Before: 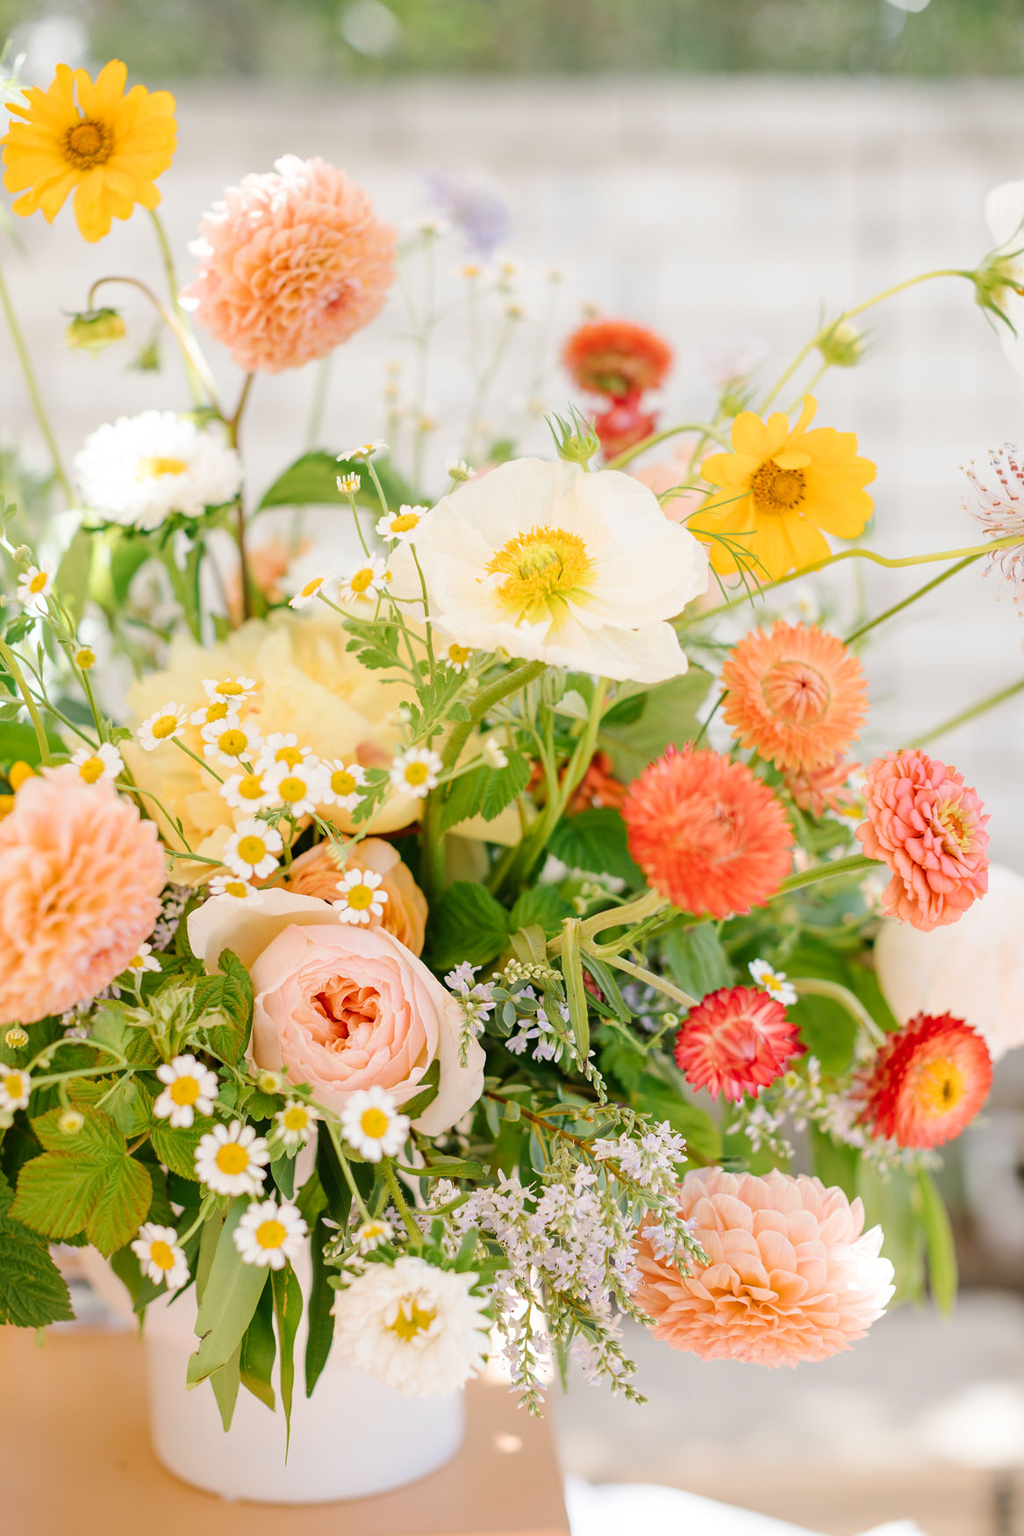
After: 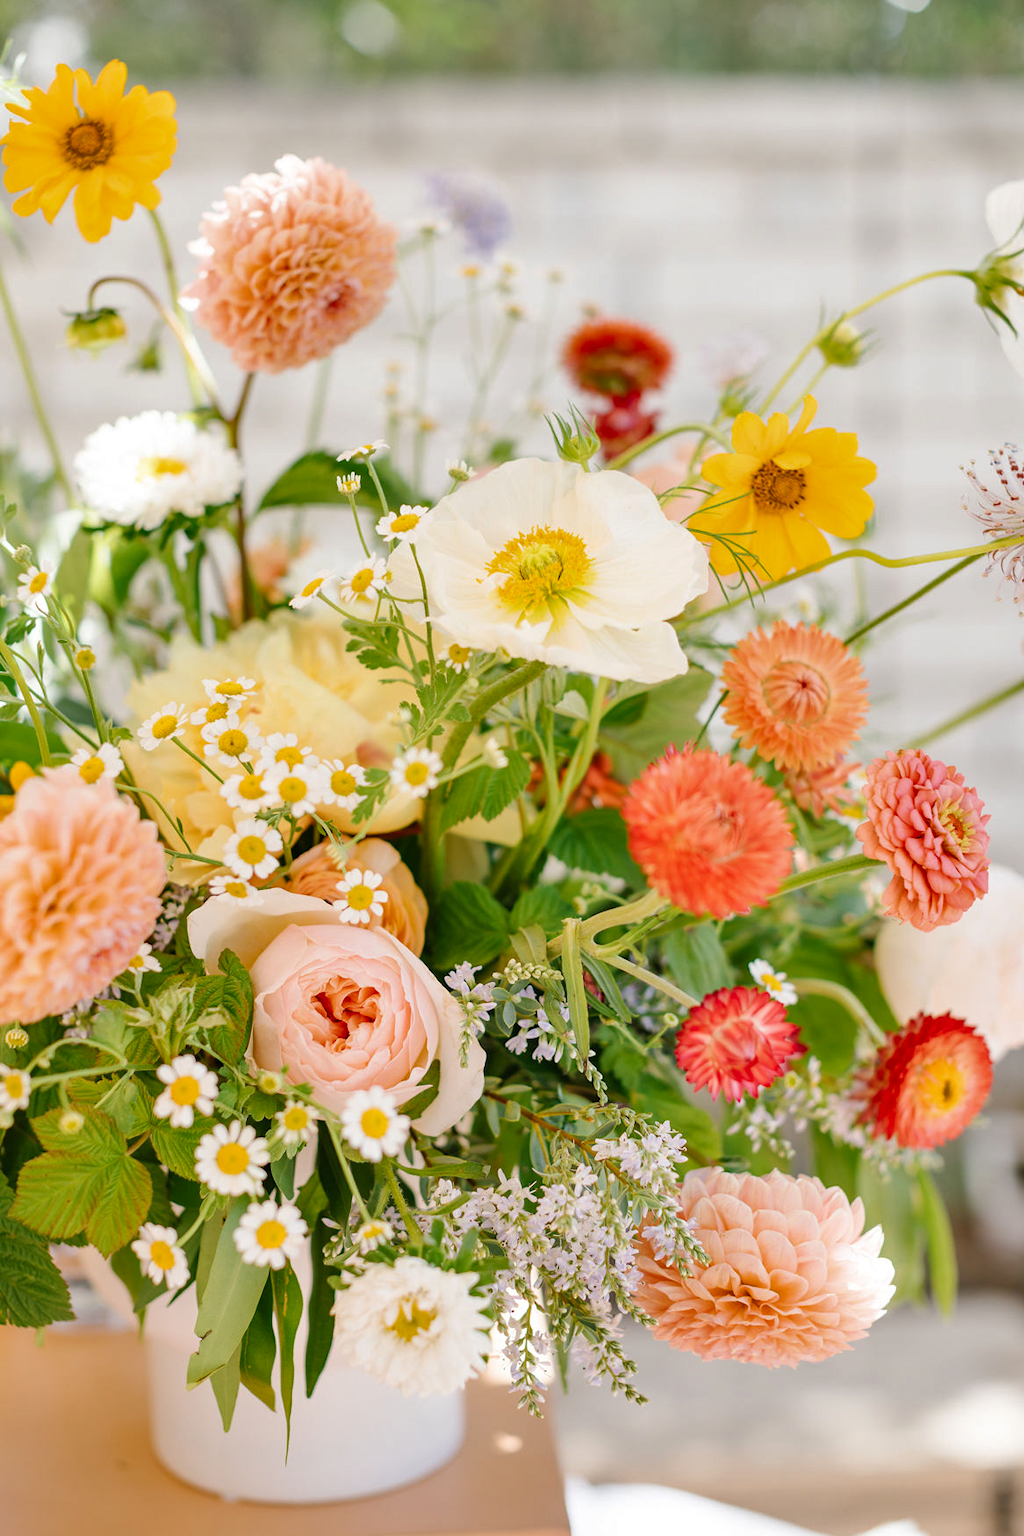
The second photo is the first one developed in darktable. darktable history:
shadows and highlights: shadows 32.83, highlights -47.7, soften with gaussian
